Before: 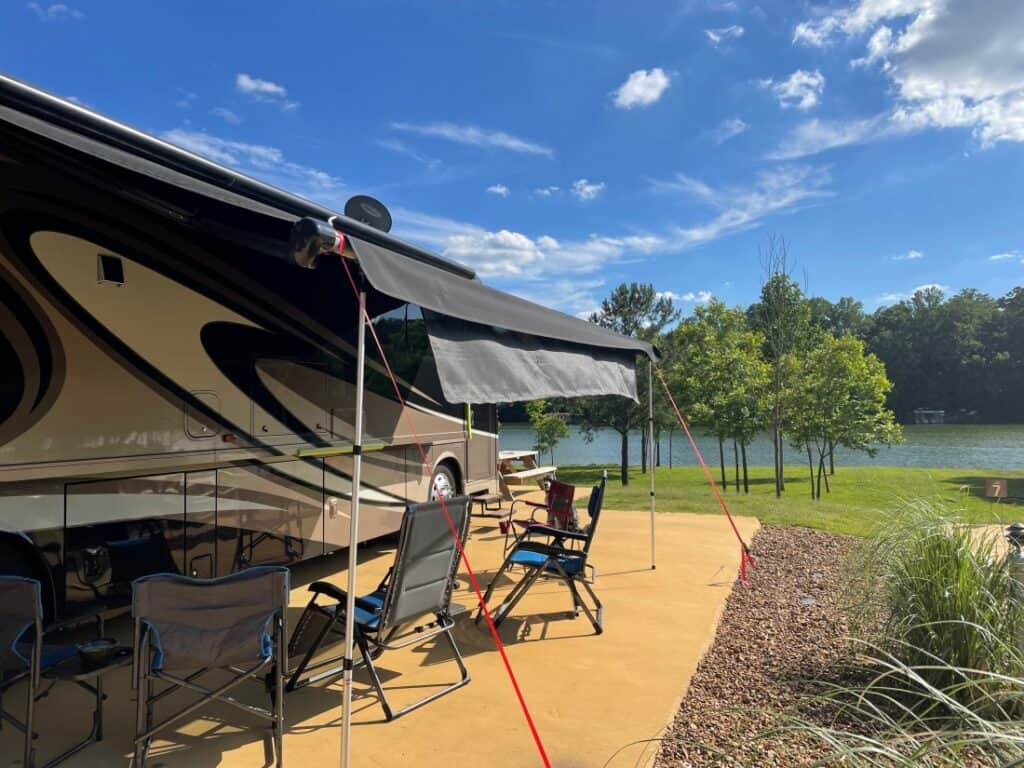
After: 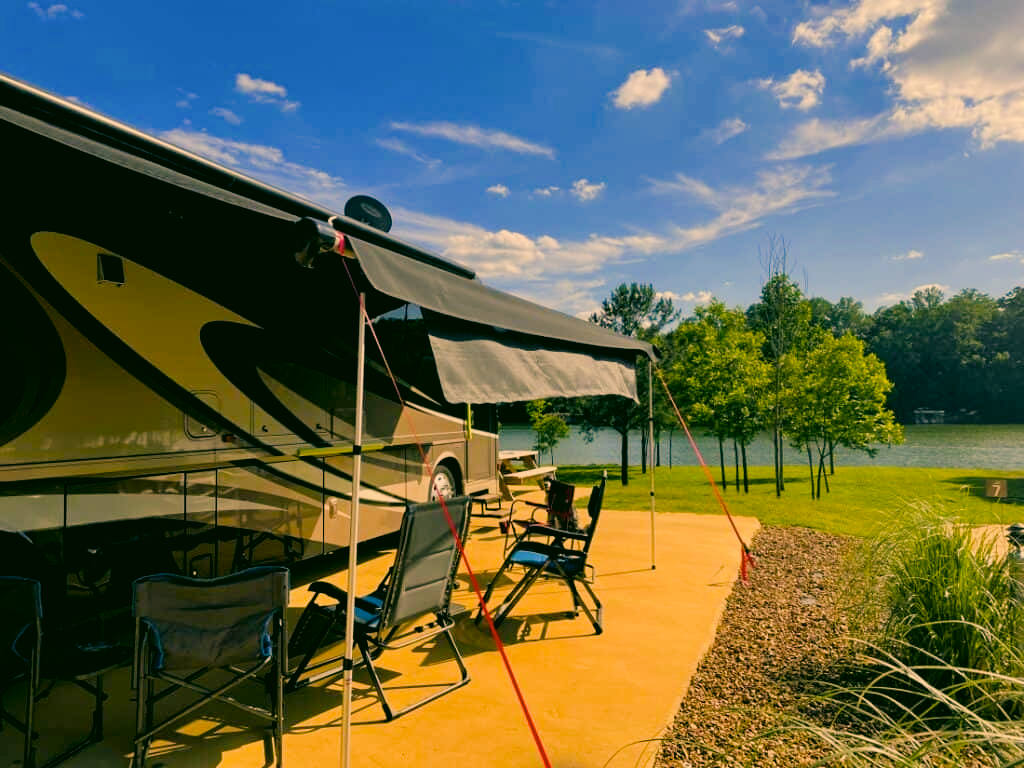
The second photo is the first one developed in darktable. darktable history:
filmic rgb: black relative exposure -5.15 EV, white relative exposure 3.54 EV, hardness 3.17, contrast 1.184, highlights saturation mix -48.78%
color correction: highlights a* 4.75, highlights b* 23.71, shadows a* -16.3, shadows b* 3.85
color balance rgb: highlights gain › chroma 4.433%, highlights gain › hue 32.53°, perceptual saturation grading › global saturation 27.973%, perceptual saturation grading › highlights -25.318%, perceptual saturation grading › mid-tones 25.395%, perceptual saturation grading › shadows 49.967%, global vibrance 20%
